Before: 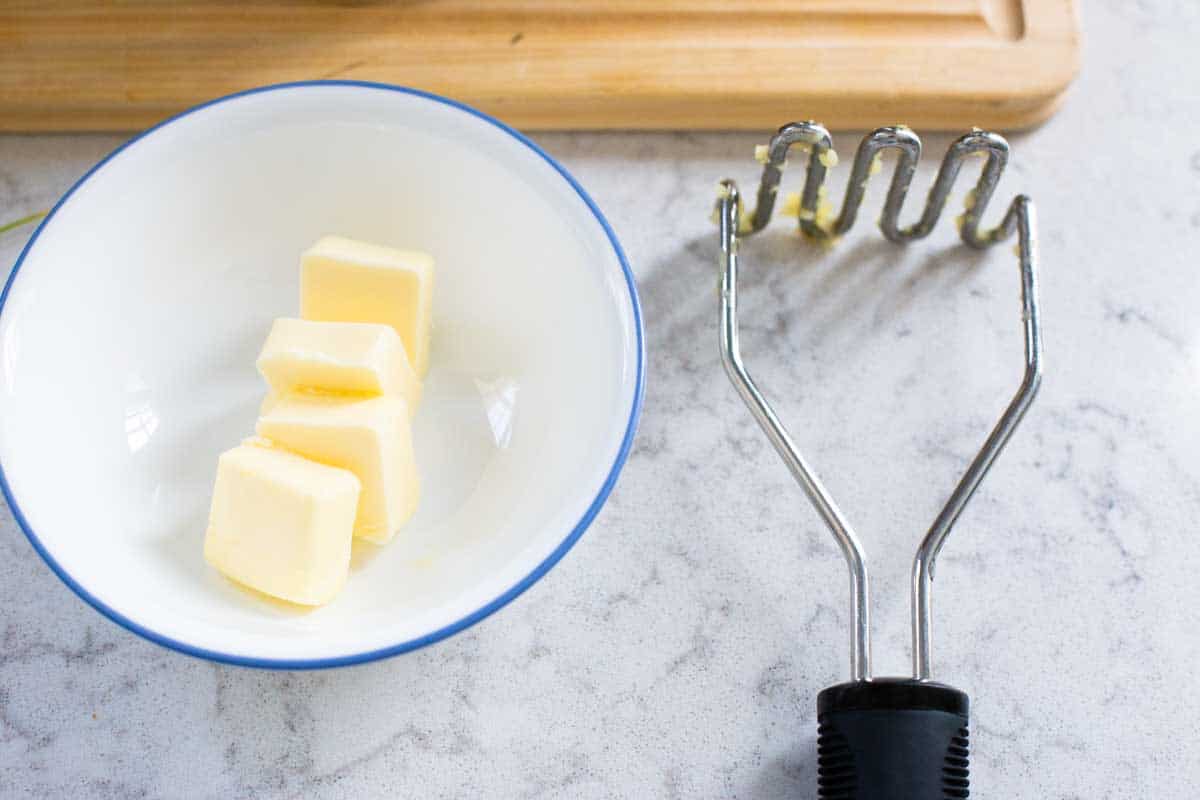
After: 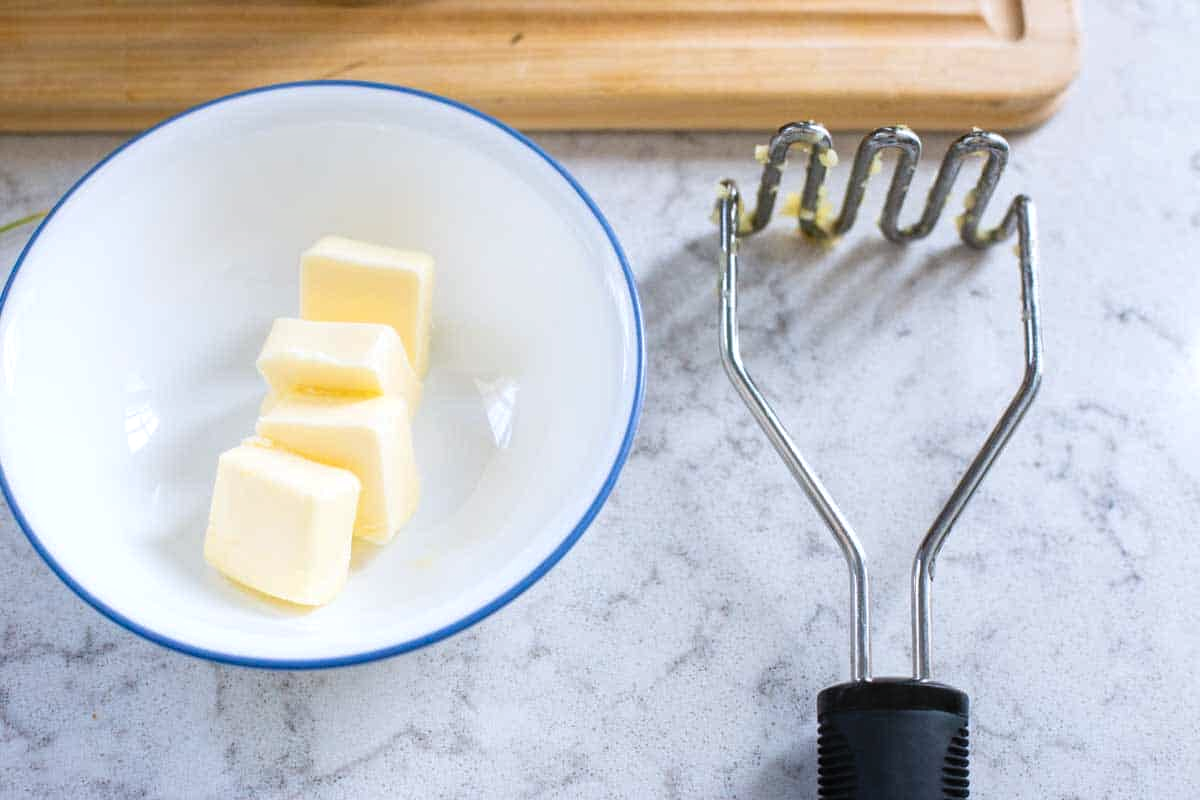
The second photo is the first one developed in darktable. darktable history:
local contrast: on, module defaults
color correction: highlights a* -0.137, highlights b* -5.91, shadows a* -0.137, shadows b* -0.137
